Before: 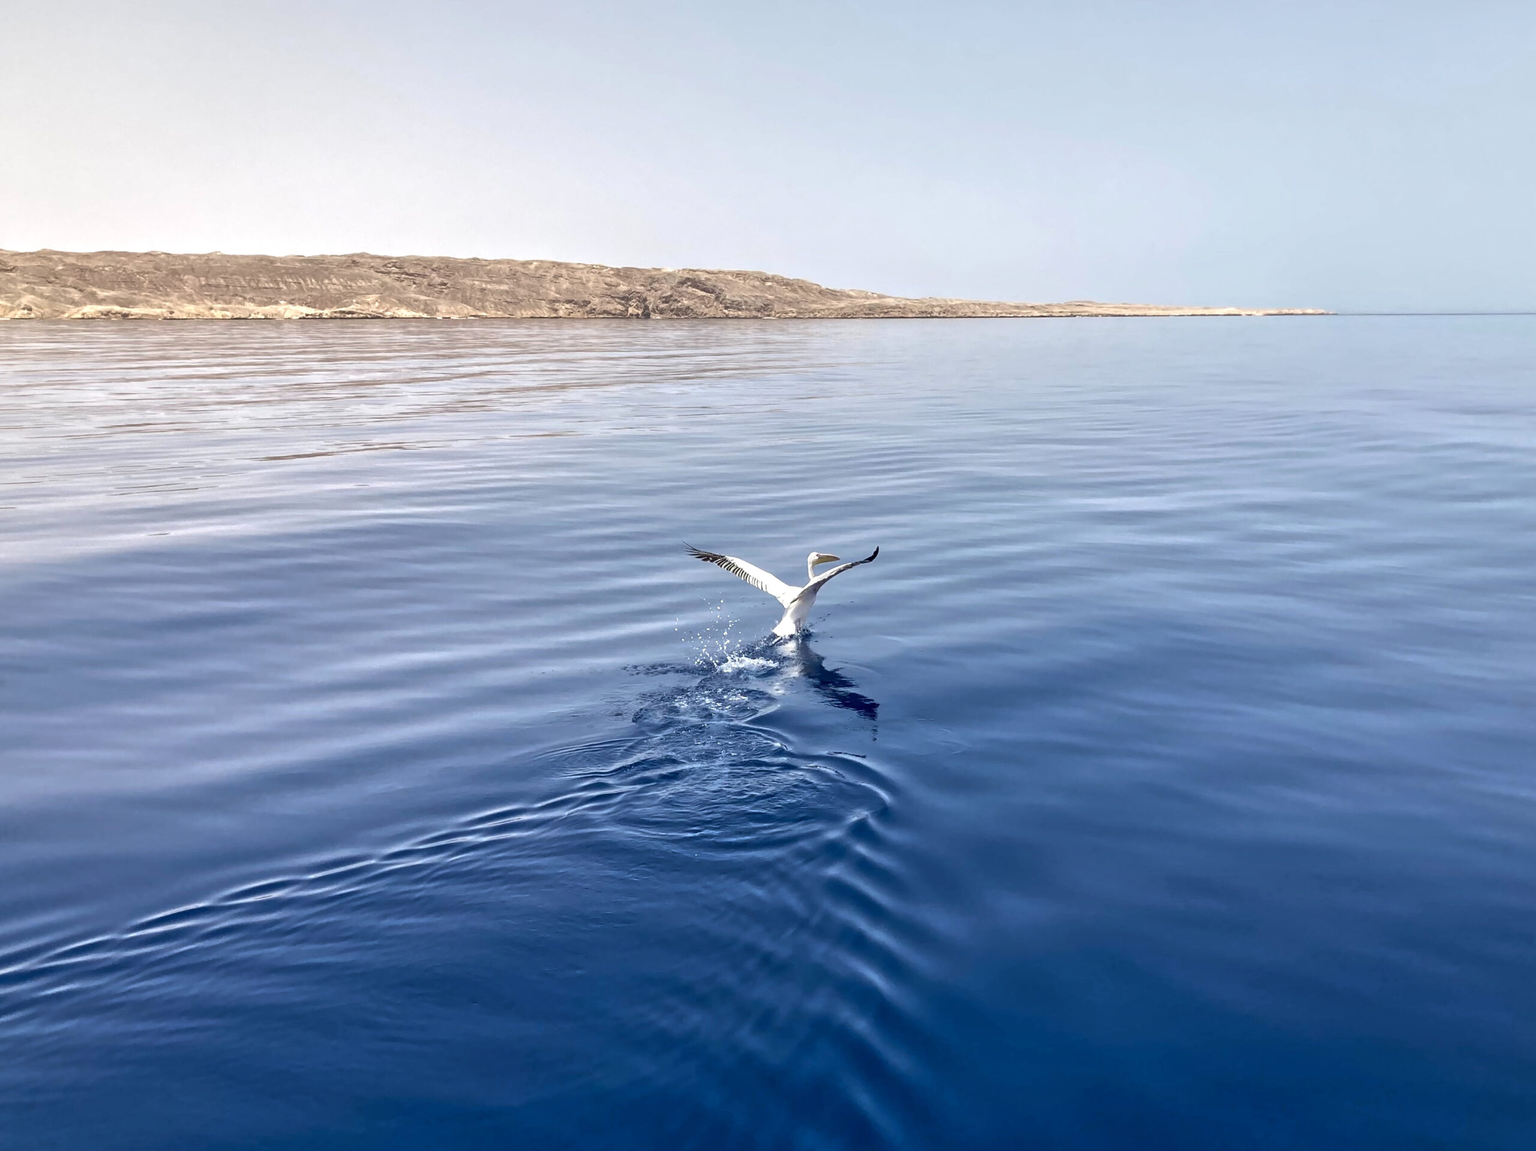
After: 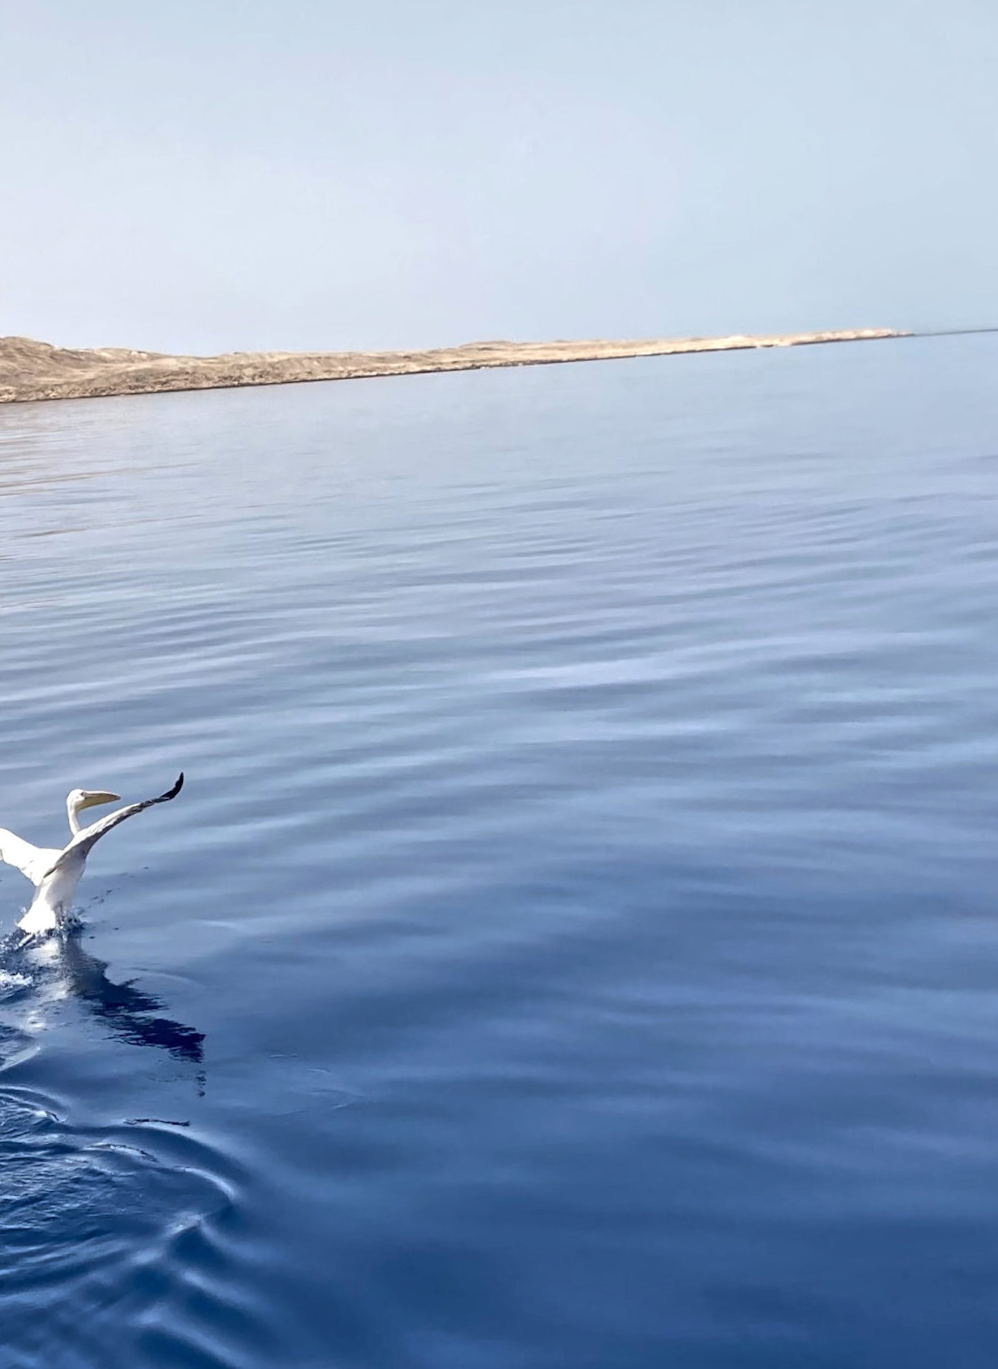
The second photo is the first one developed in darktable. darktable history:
rotate and perspective: rotation -4.2°, shear 0.006, automatic cropping off
crop and rotate: left 49.936%, top 10.094%, right 13.136%, bottom 24.256%
